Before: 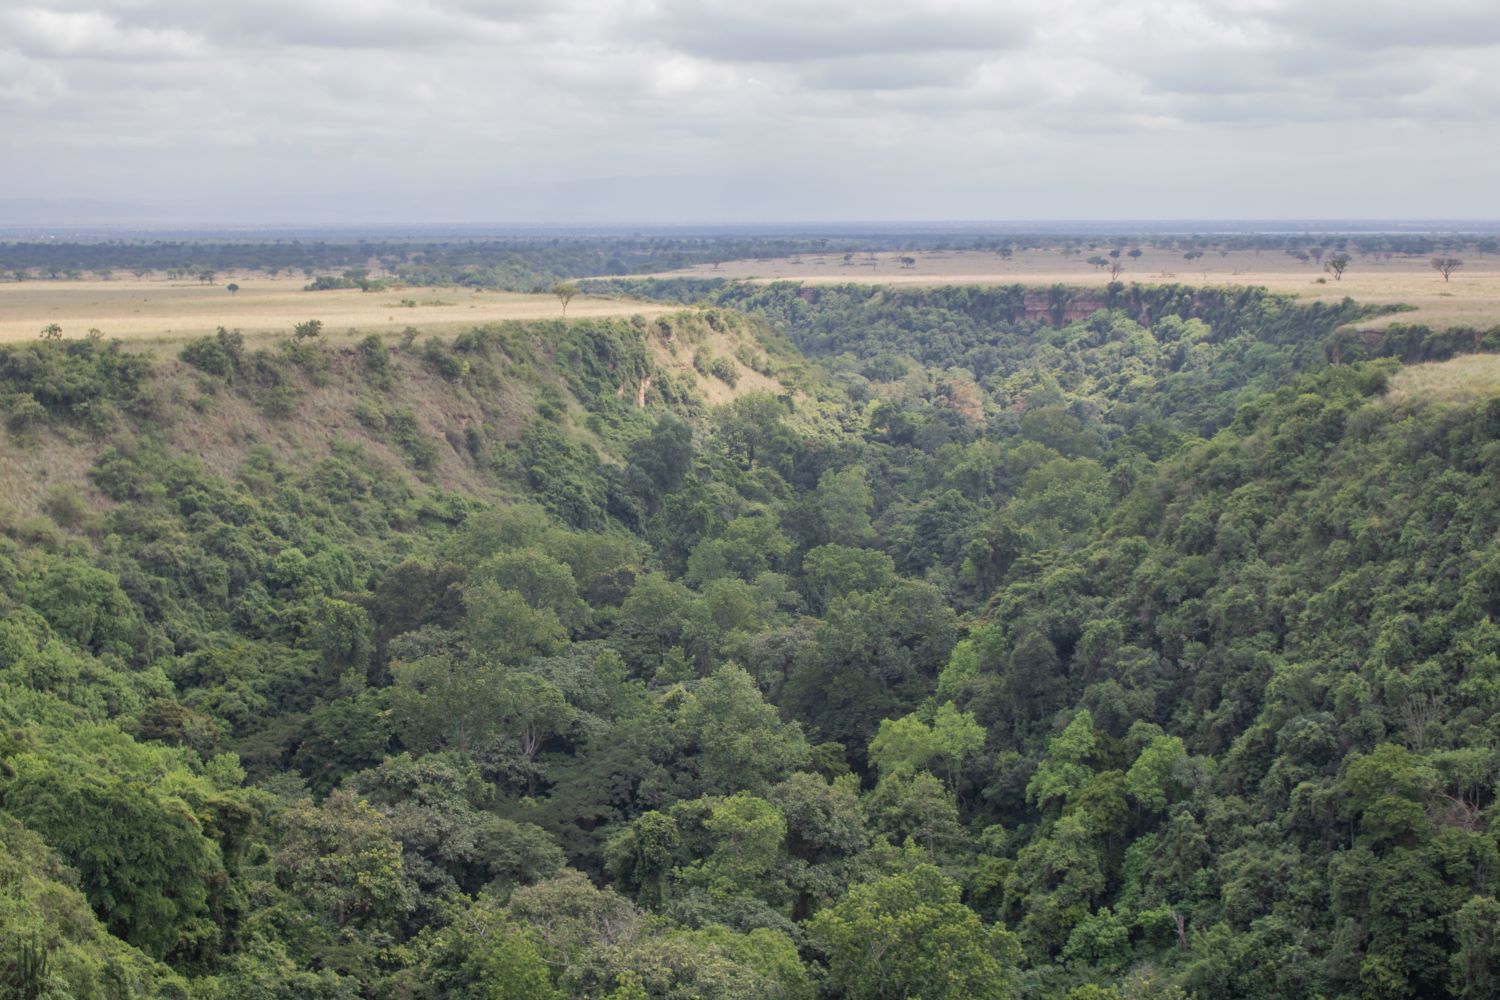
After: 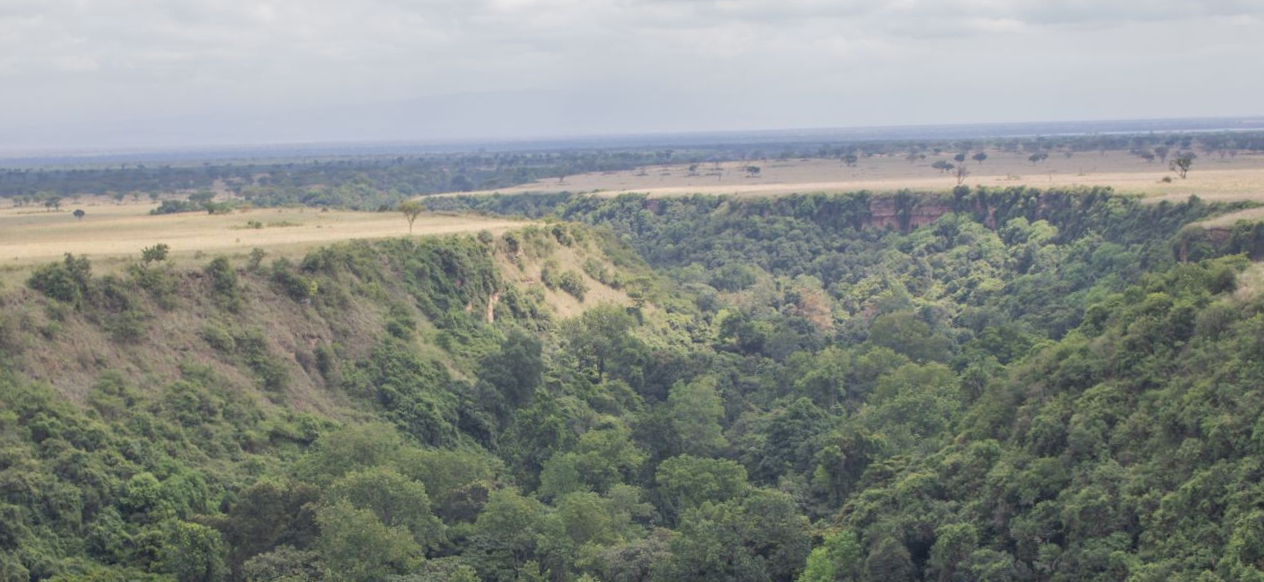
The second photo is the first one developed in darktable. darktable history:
crop and rotate: left 9.345%, top 7.22%, right 4.982%, bottom 32.331%
rotate and perspective: rotation -1.42°, crop left 0.016, crop right 0.984, crop top 0.035, crop bottom 0.965
